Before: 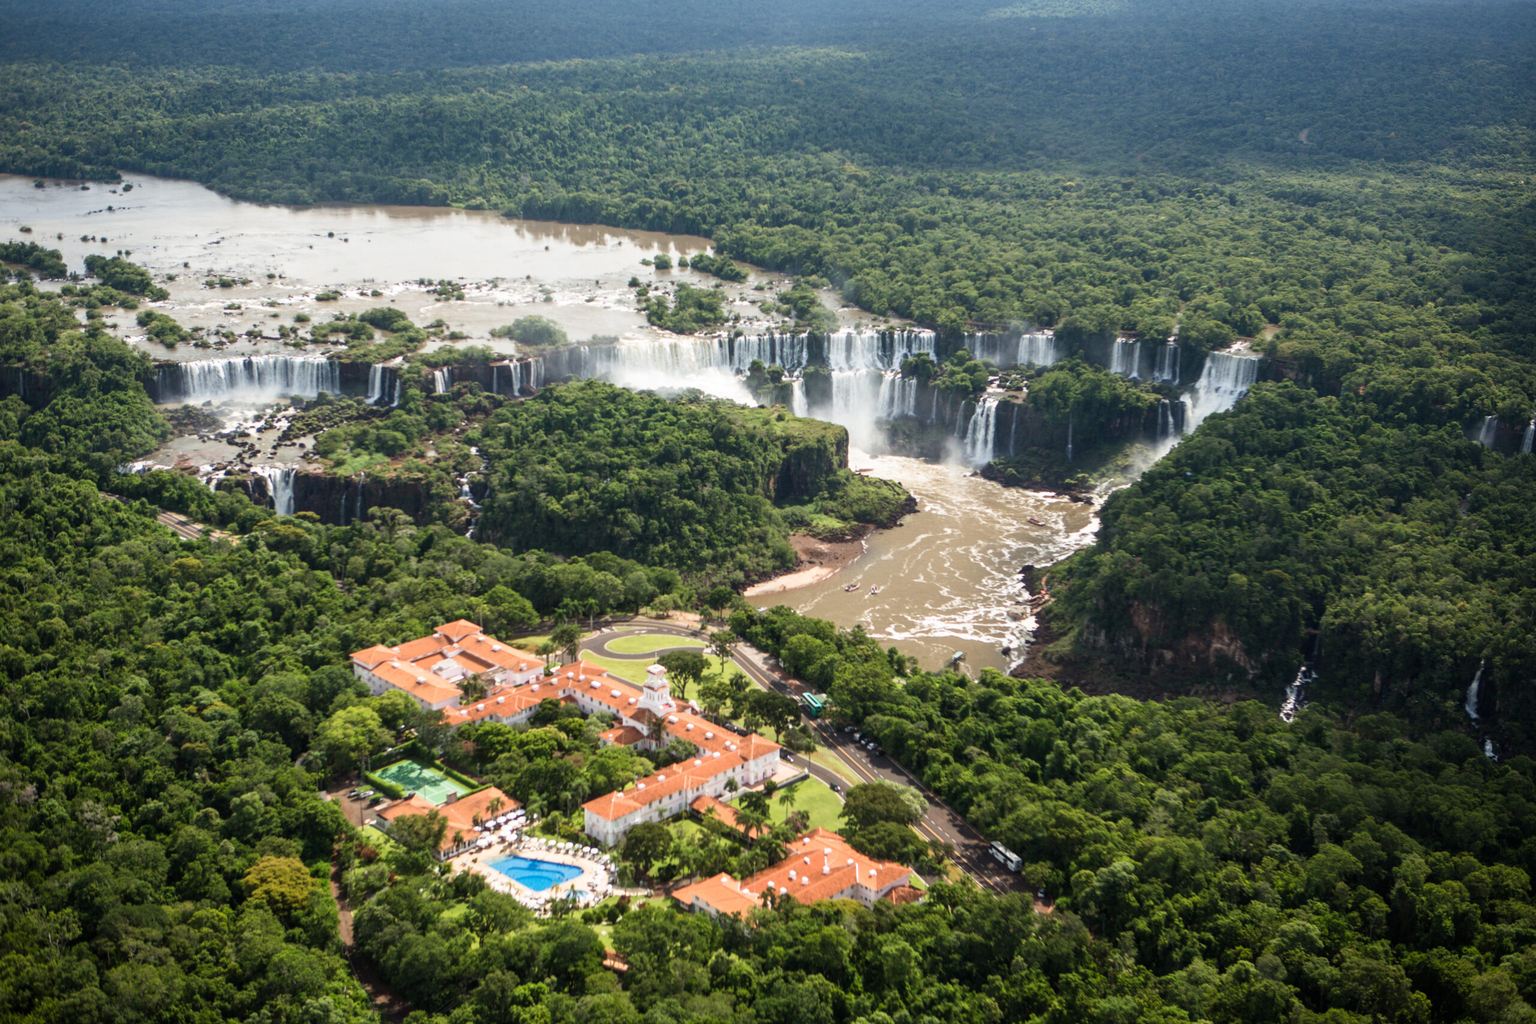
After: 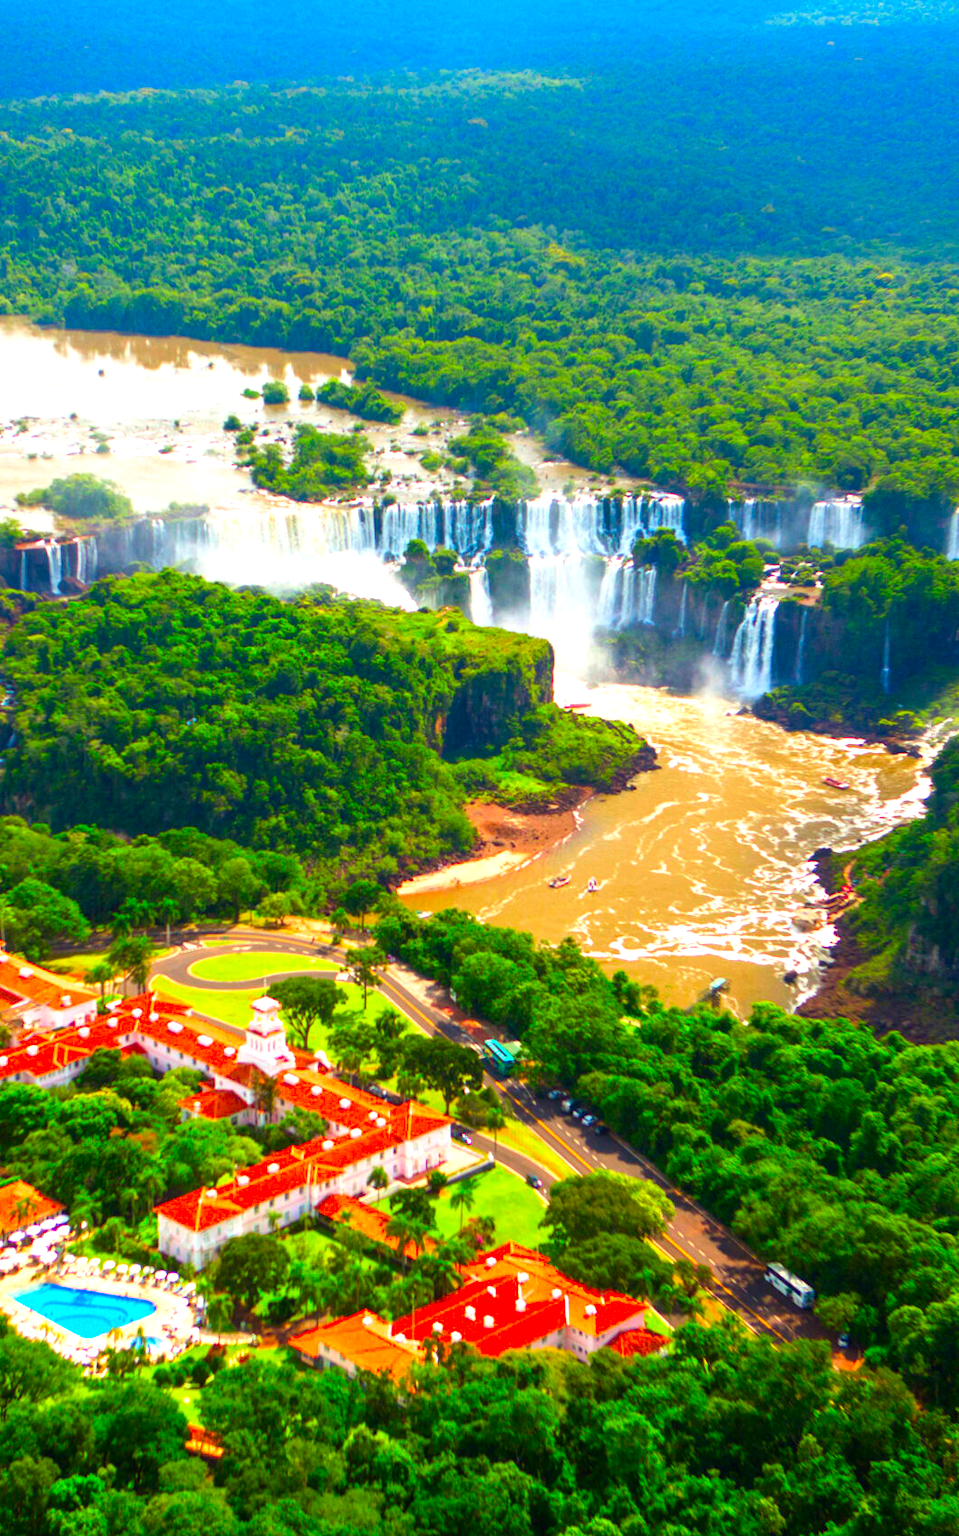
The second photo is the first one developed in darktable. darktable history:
crop: left 31.242%, right 27.11%
exposure: exposure 0.497 EV, compensate exposure bias true, compensate highlight preservation false
color correction: highlights b* -0.006, saturation 2.99
